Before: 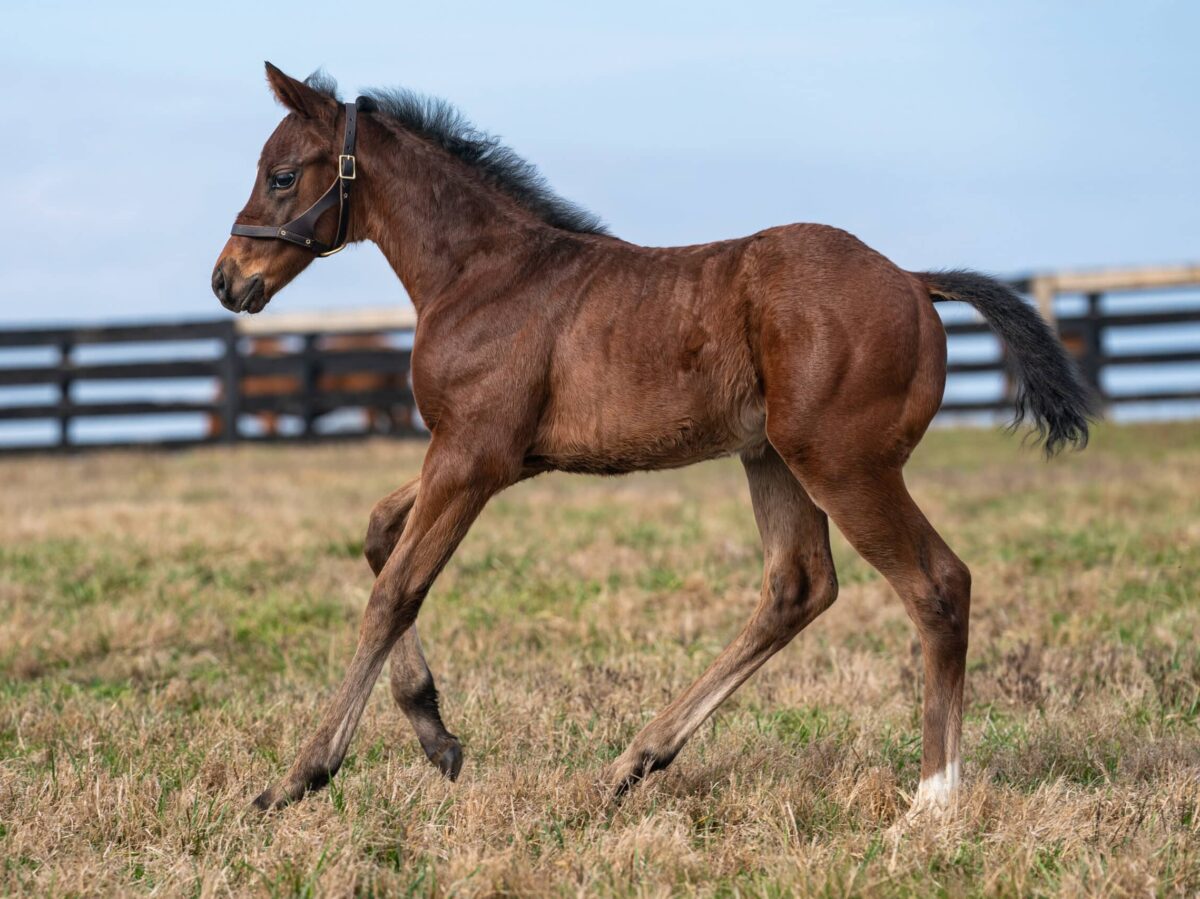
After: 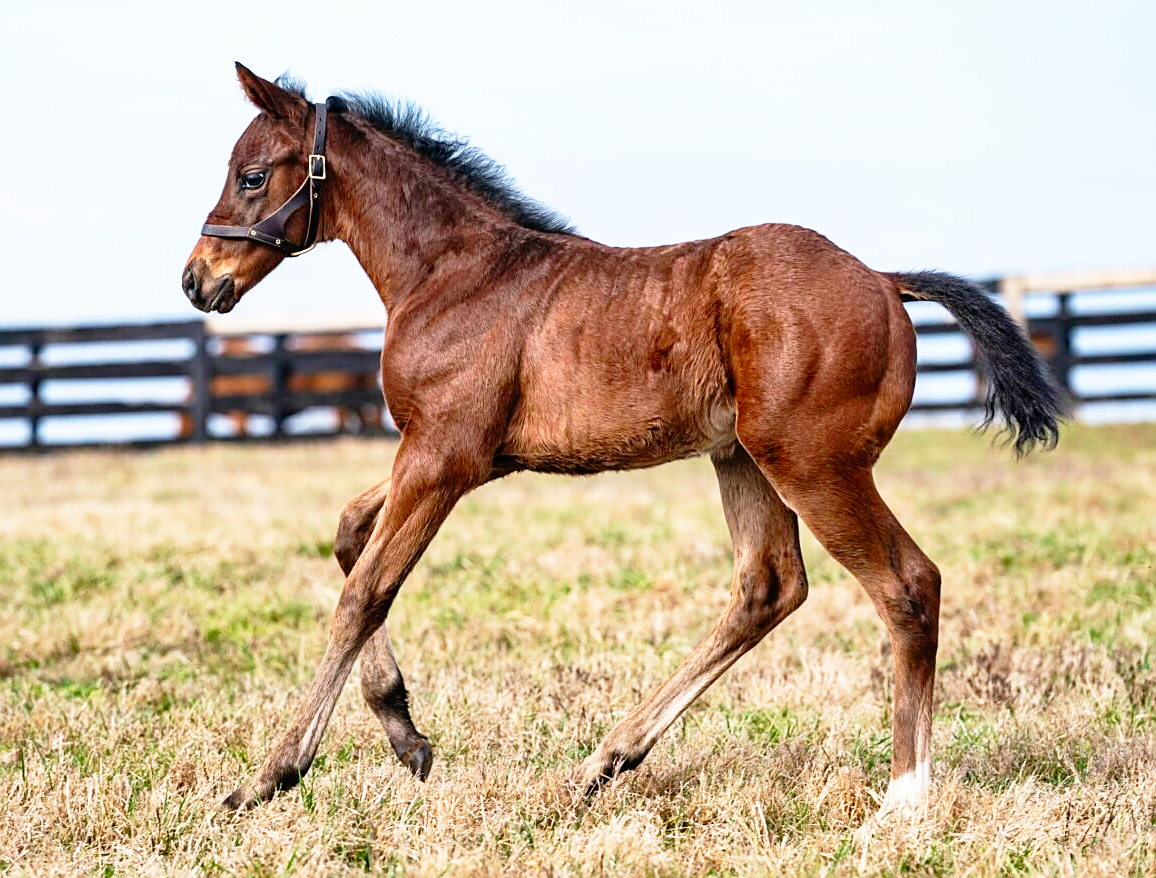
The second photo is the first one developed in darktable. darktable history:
shadows and highlights: shadows 37.27, highlights -28.18, soften with gaussian
crop and rotate: left 2.536%, right 1.107%, bottom 2.246%
exposure: exposure -0.064 EV, compensate highlight preservation false
contrast brightness saturation: contrast 0.04, saturation 0.07
white balance: red 1.004, blue 1.024
base curve: curves: ch0 [(0, 0) (0.012, 0.01) (0.073, 0.168) (0.31, 0.711) (0.645, 0.957) (1, 1)], preserve colors none
sharpen: on, module defaults
